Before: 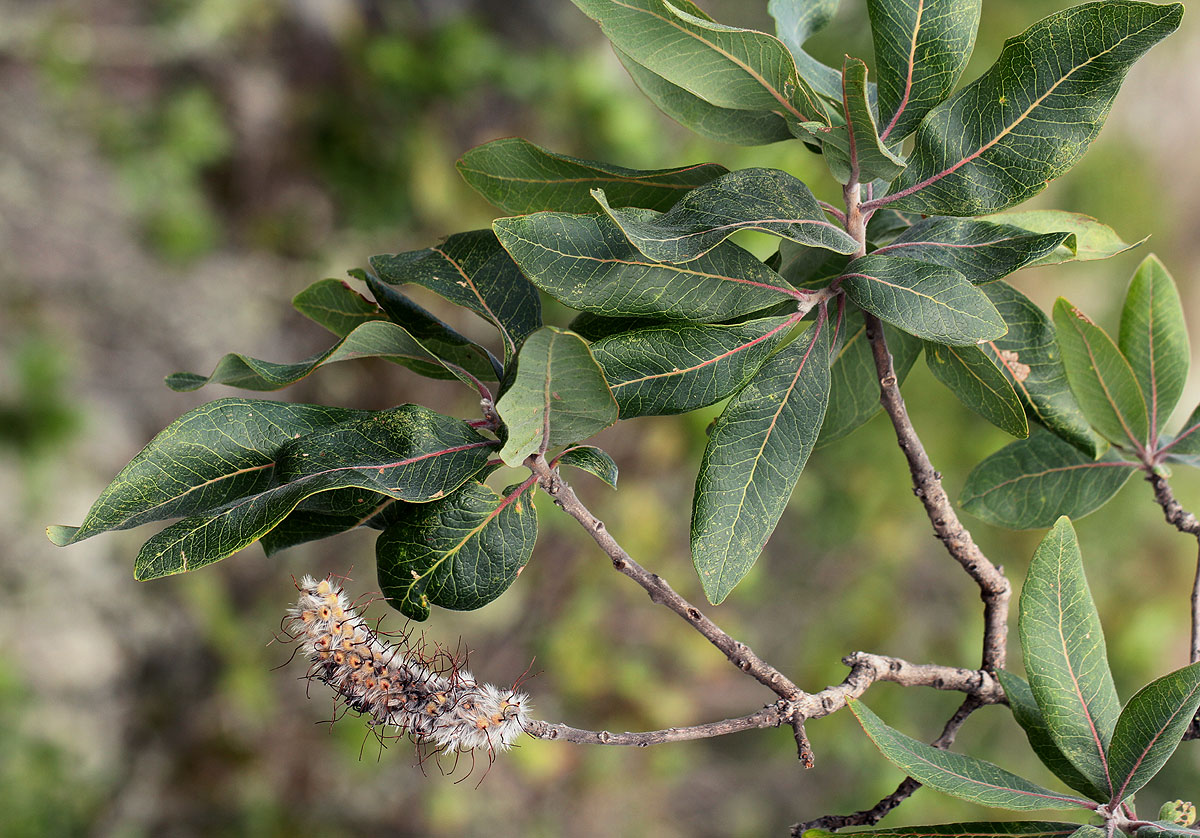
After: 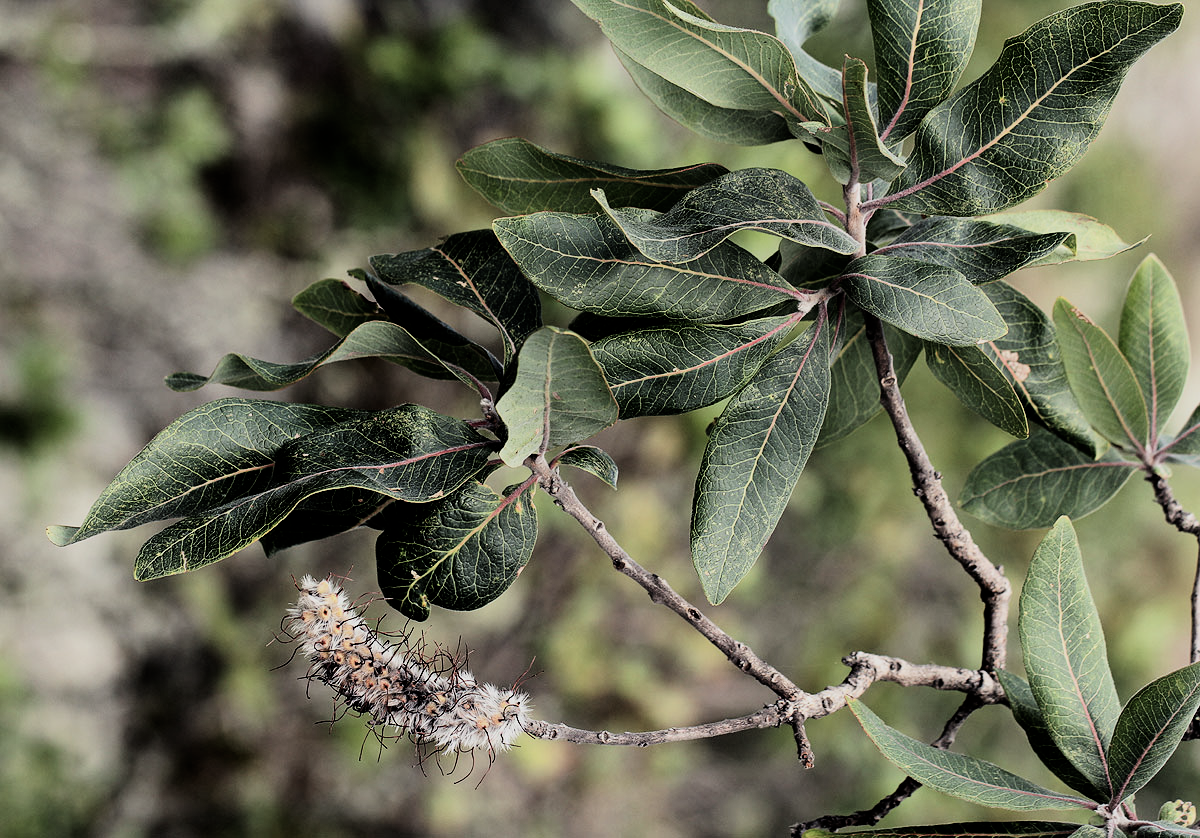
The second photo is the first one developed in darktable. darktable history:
filmic rgb: black relative exposure -4.99 EV, white relative exposure 3.96 EV, hardness 2.89, contrast 1.397
contrast brightness saturation: contrast 0.098, saturation -0.299
